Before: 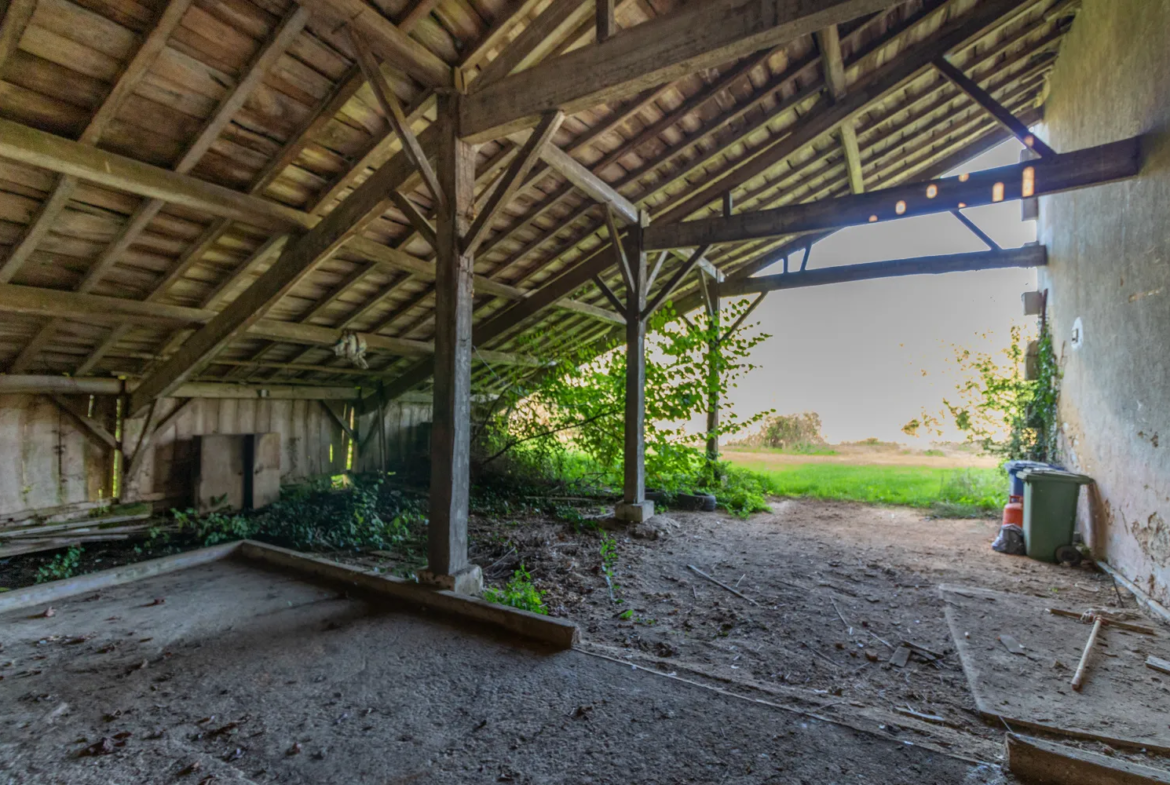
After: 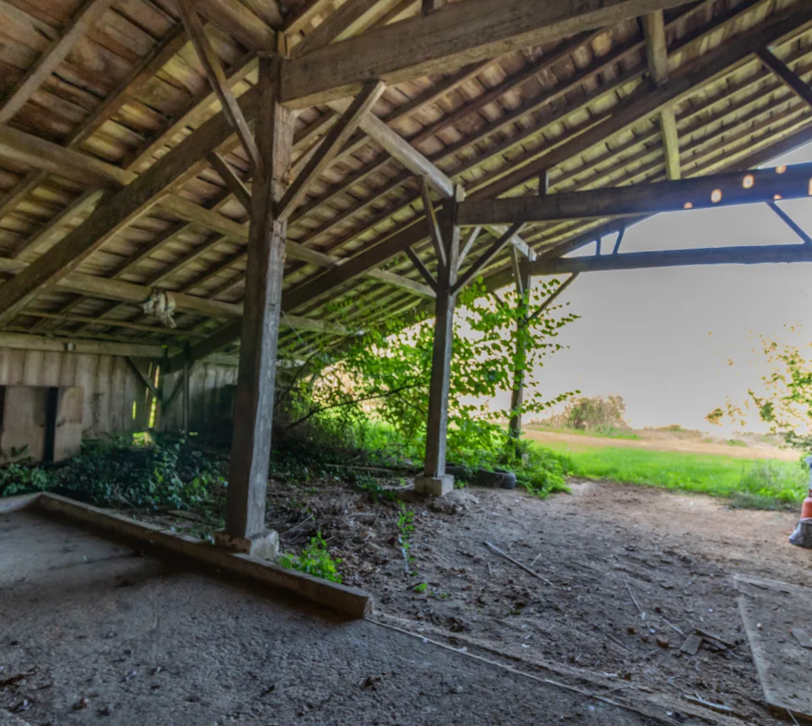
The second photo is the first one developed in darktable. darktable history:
crop and rotate: angle -3.12°, left 14.004%, top 0.019%, right 11.049%, bottom 0.091%
